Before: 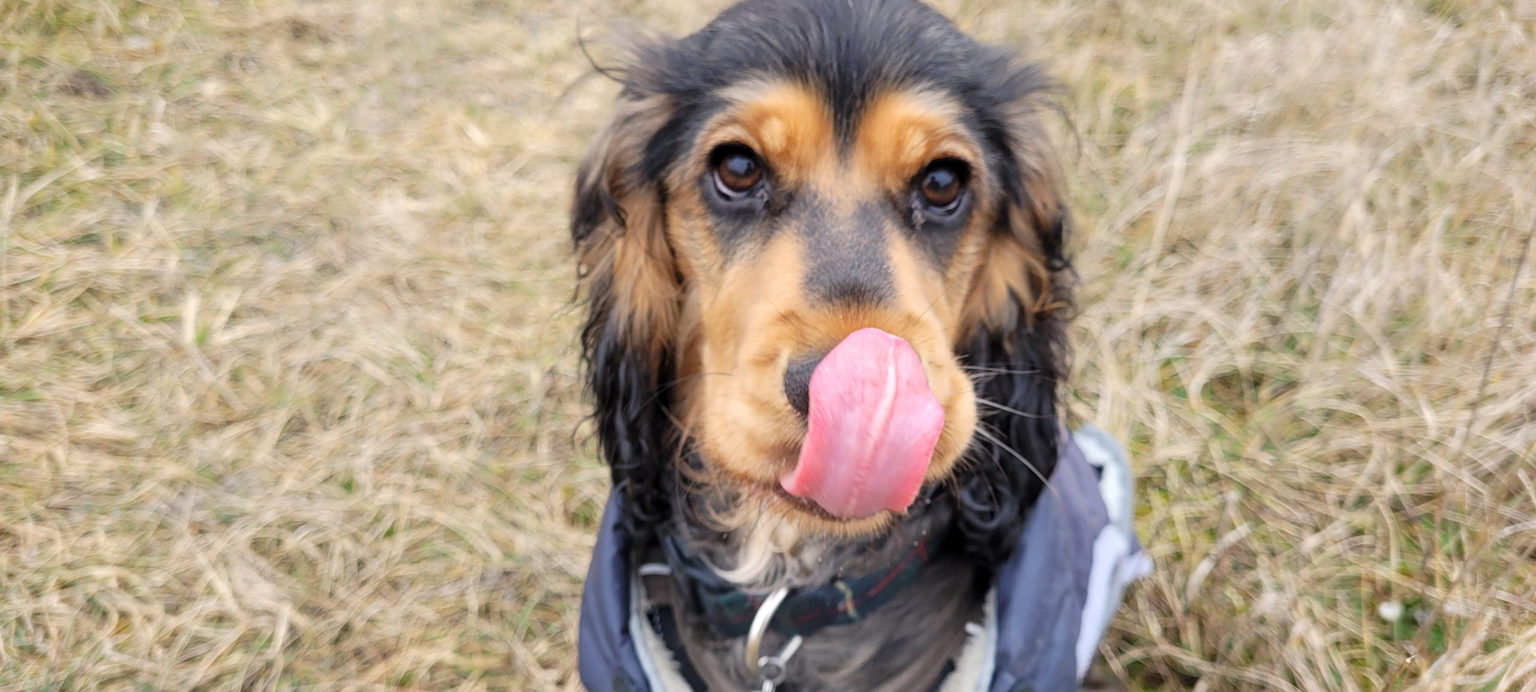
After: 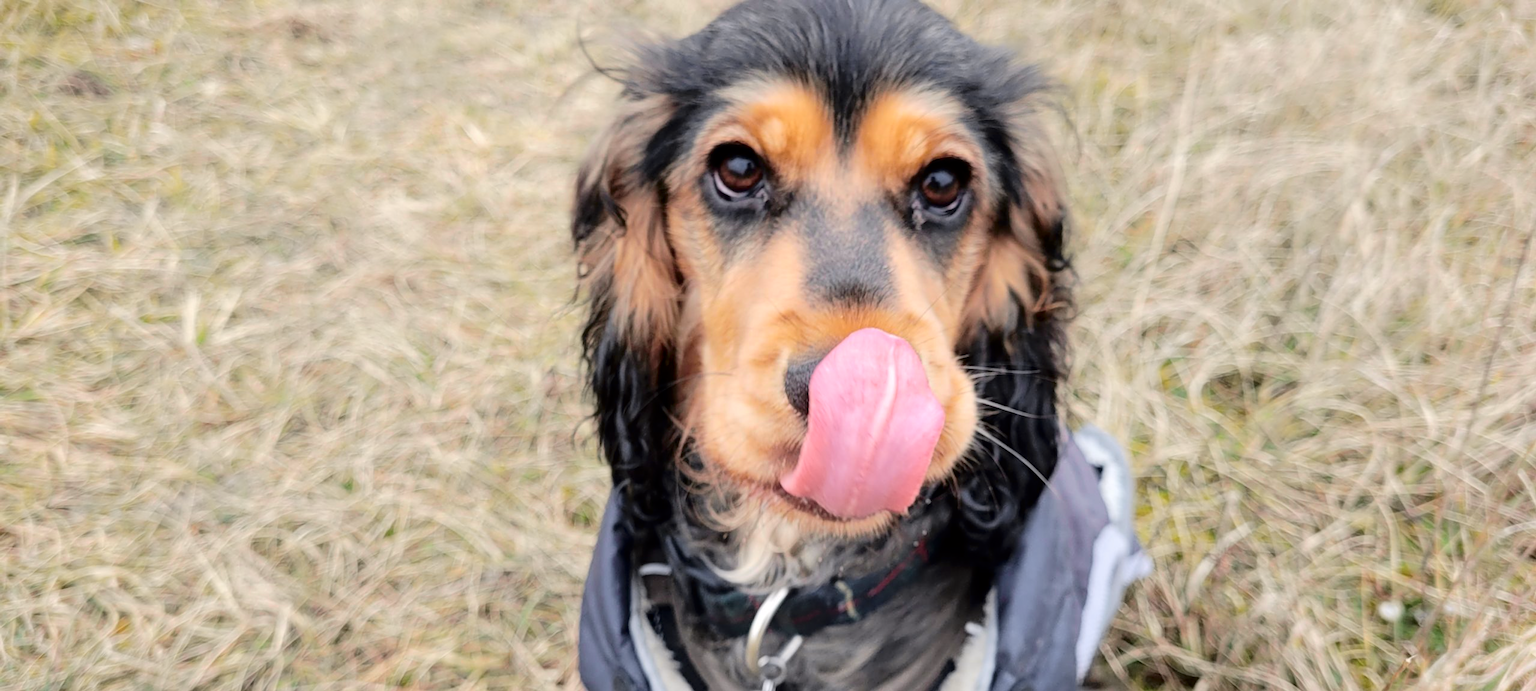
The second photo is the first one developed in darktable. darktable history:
tone curve: curves: ch0 [(0.003, 0) (0.066, 0.017) (0.163, 0.09) (0.264, 0.238) (0.395, 0.421) (0.517, 0.575) (0.633, 0.687) (0.791, 0.814) (1, 1)]; ch1 [(0, 0) (0.149, 0.17) (0.327, 0.339) (0.39, 0.403) (0.456, 0.463) (0.501, 0.502) (0.512, 0.507) (0.53, 0.533) (0.575, 0.592) (0.671, 0.655) (0.729, 0.679) (1, 1)]; ch2 [(0, 0) (0.337, 0.382) (0.464, 0.47) (0.501, 0.502) (0.527, 0.532) (0.563, 0.555) (0.615, 0.61) (0.663, 0.68) (1, 1)], color space Lab, independent channels, preserve colors none
